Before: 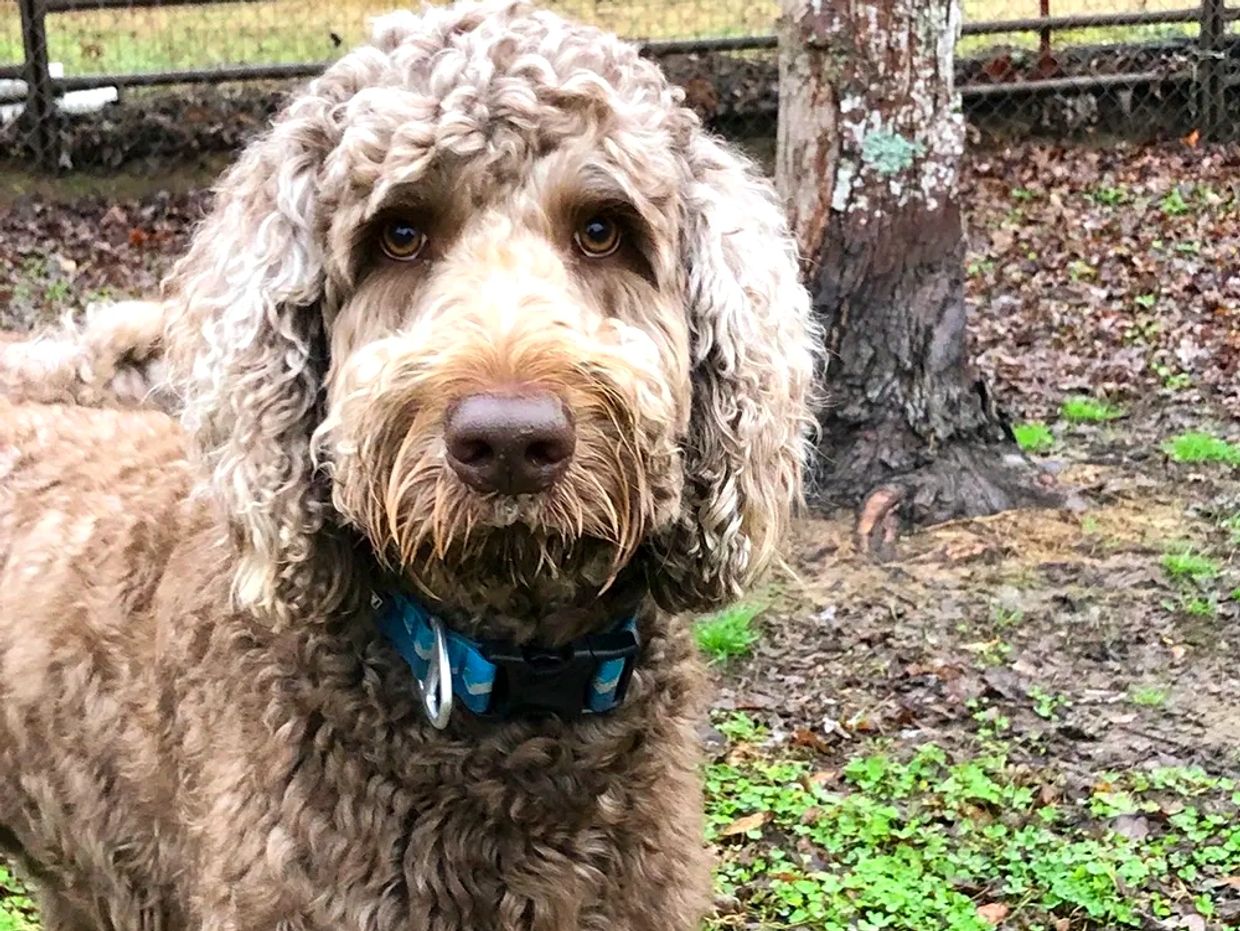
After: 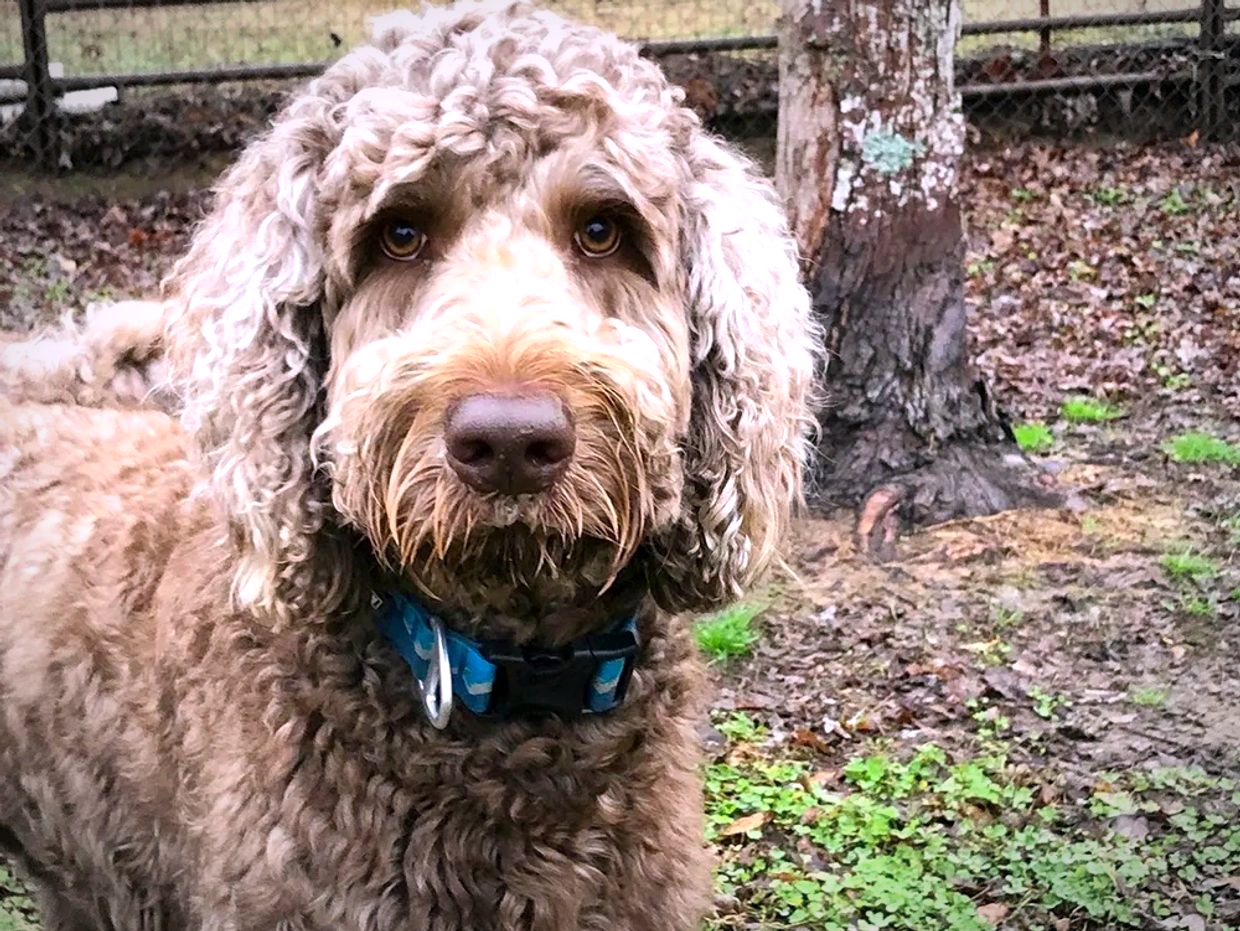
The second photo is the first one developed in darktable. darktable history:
vignetting: automatic ratio true
white balance: red 1.05, blue 1.072
